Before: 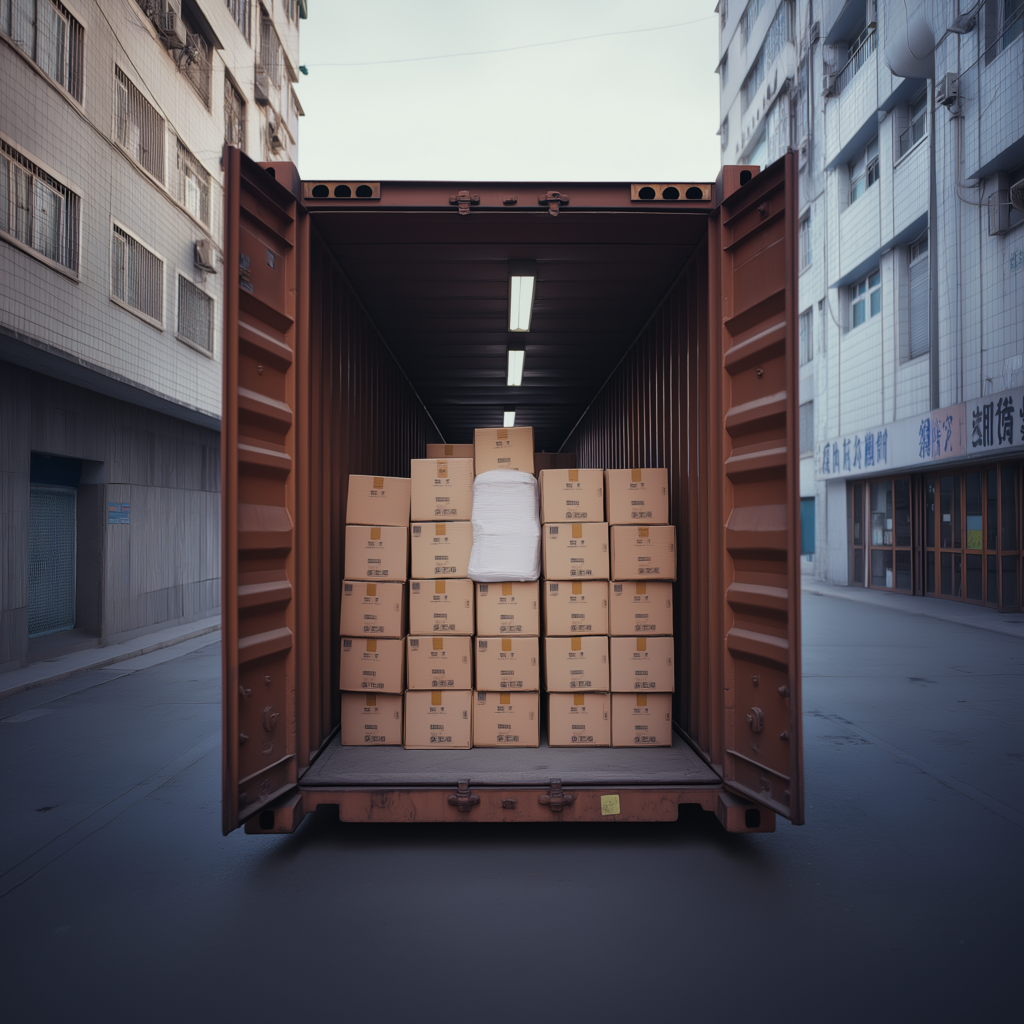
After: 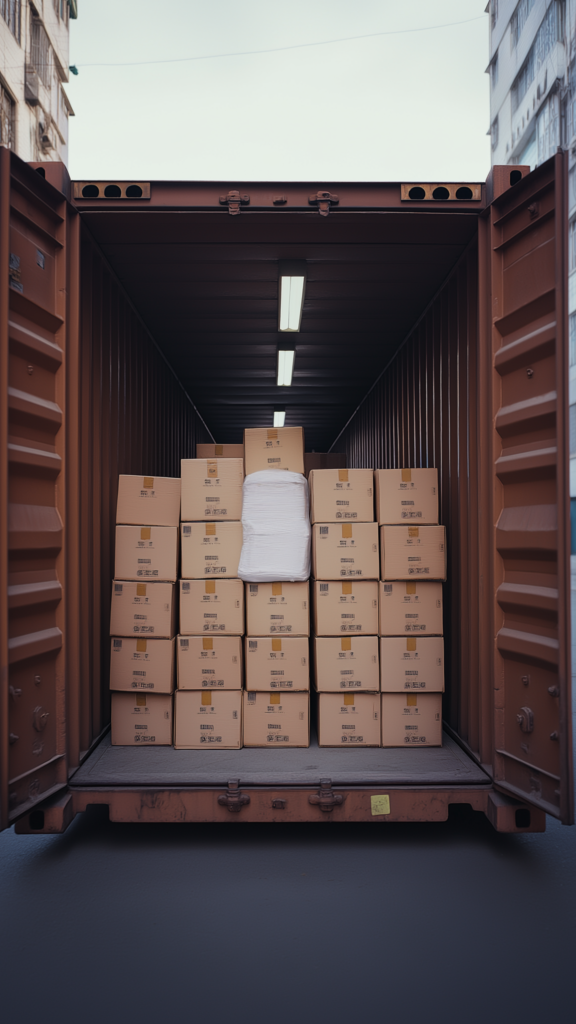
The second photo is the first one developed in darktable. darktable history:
color contrast: green-magenta contrast 0.96
crop and rotate: left 22.516%, right 21.234%
